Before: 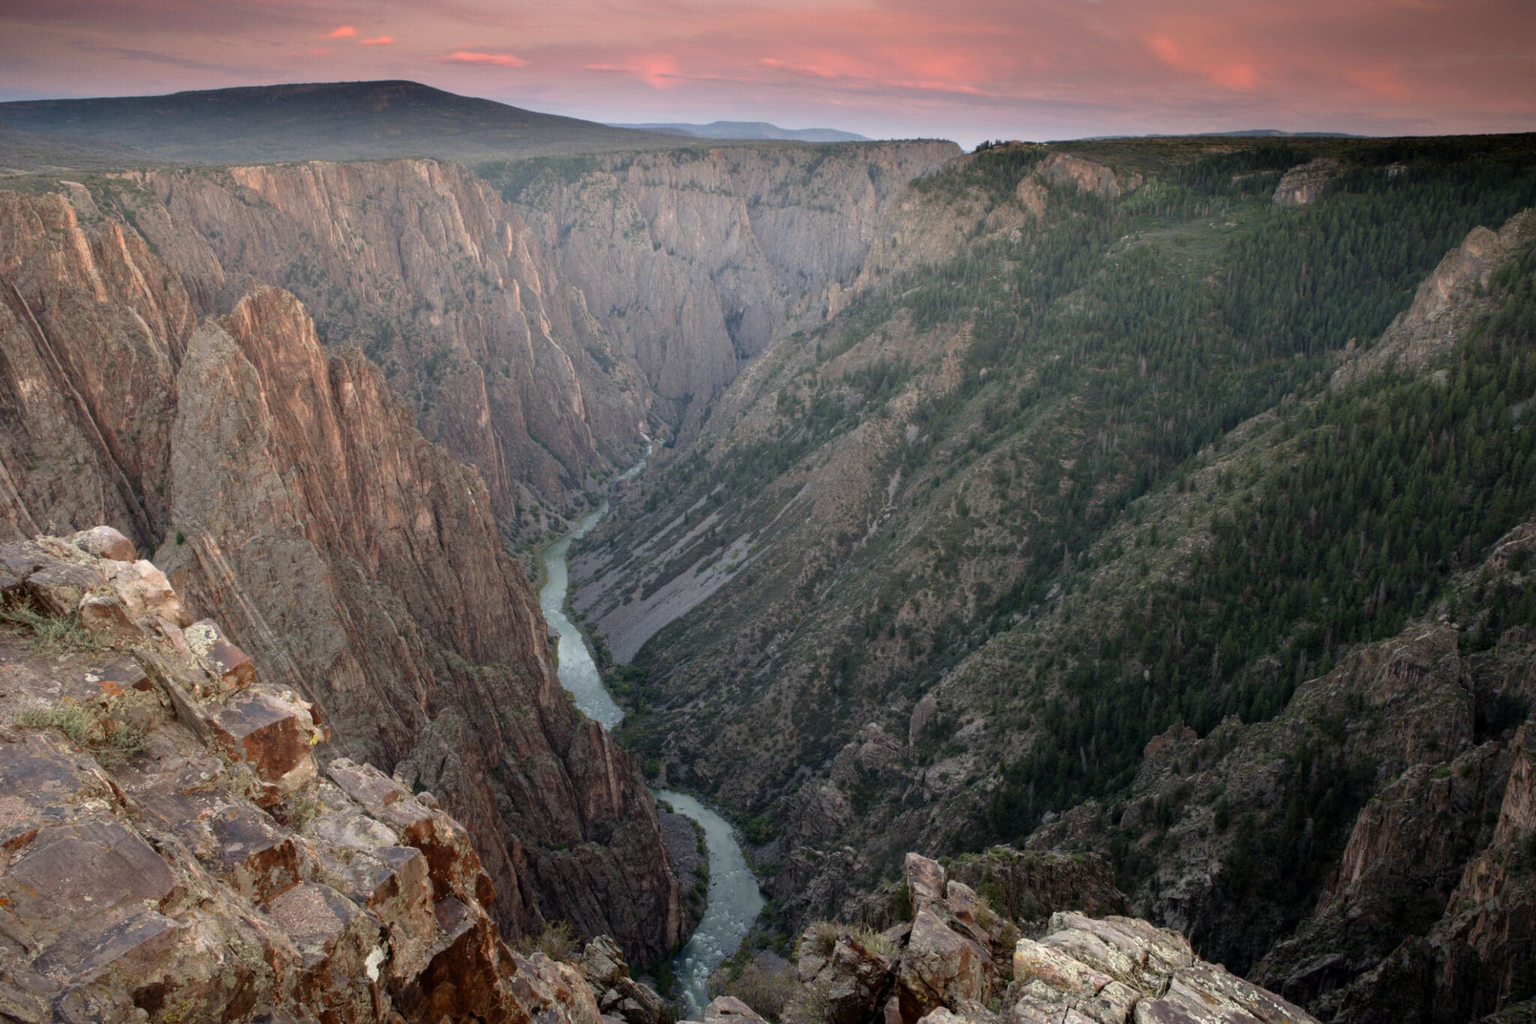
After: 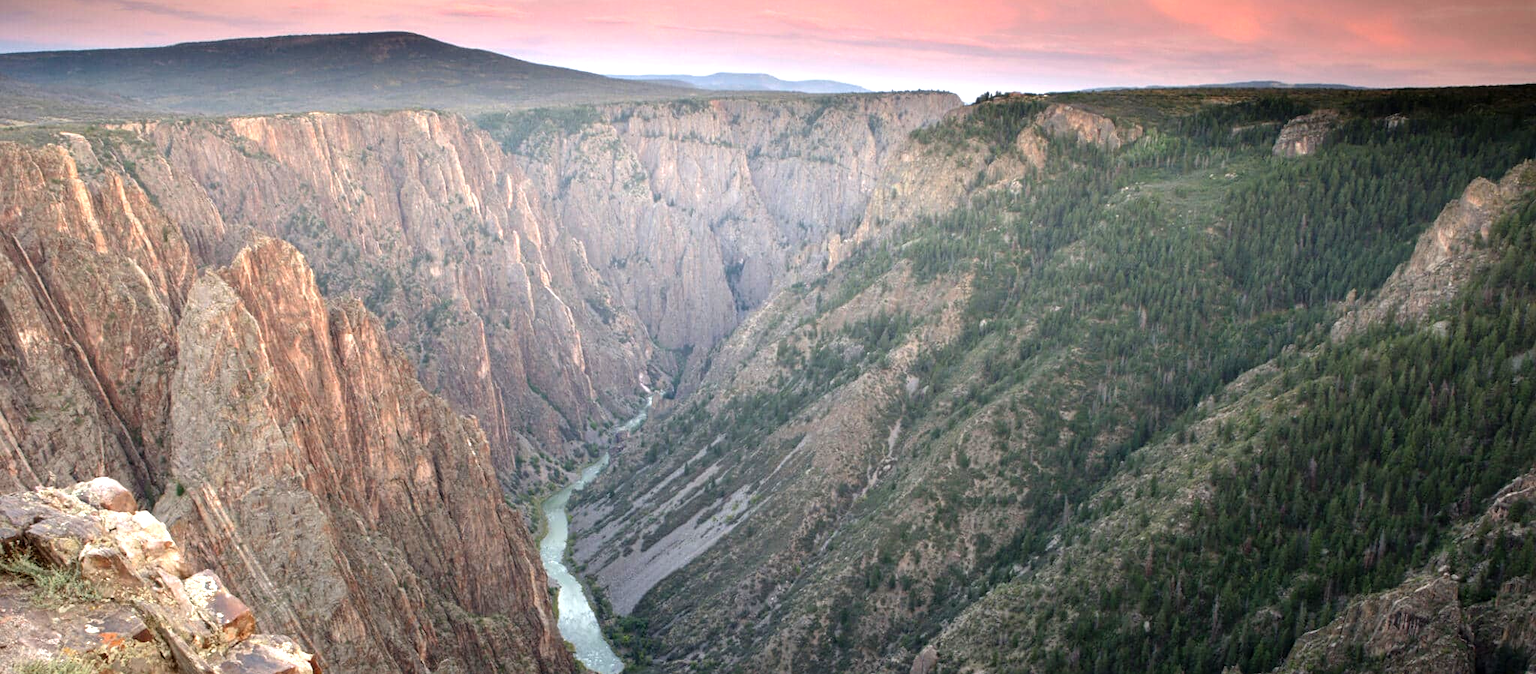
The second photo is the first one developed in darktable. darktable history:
levels: levels [0, 0.374, 0.749]
sharpen: amount 0.215
crop and rotate: top 4.8%, bottom 29.33%
